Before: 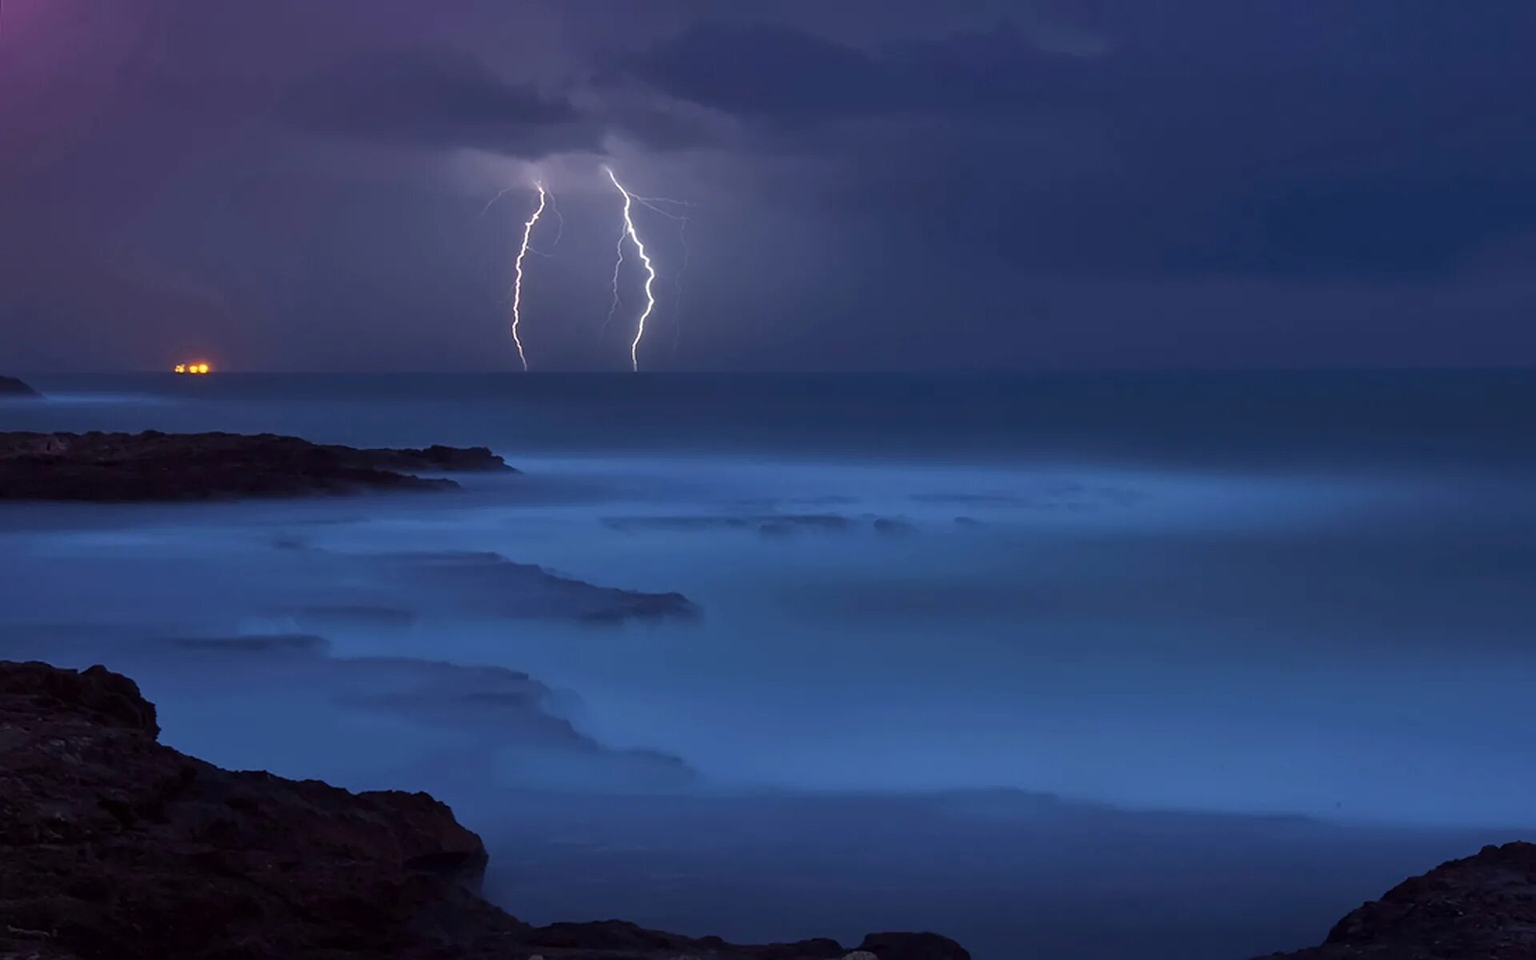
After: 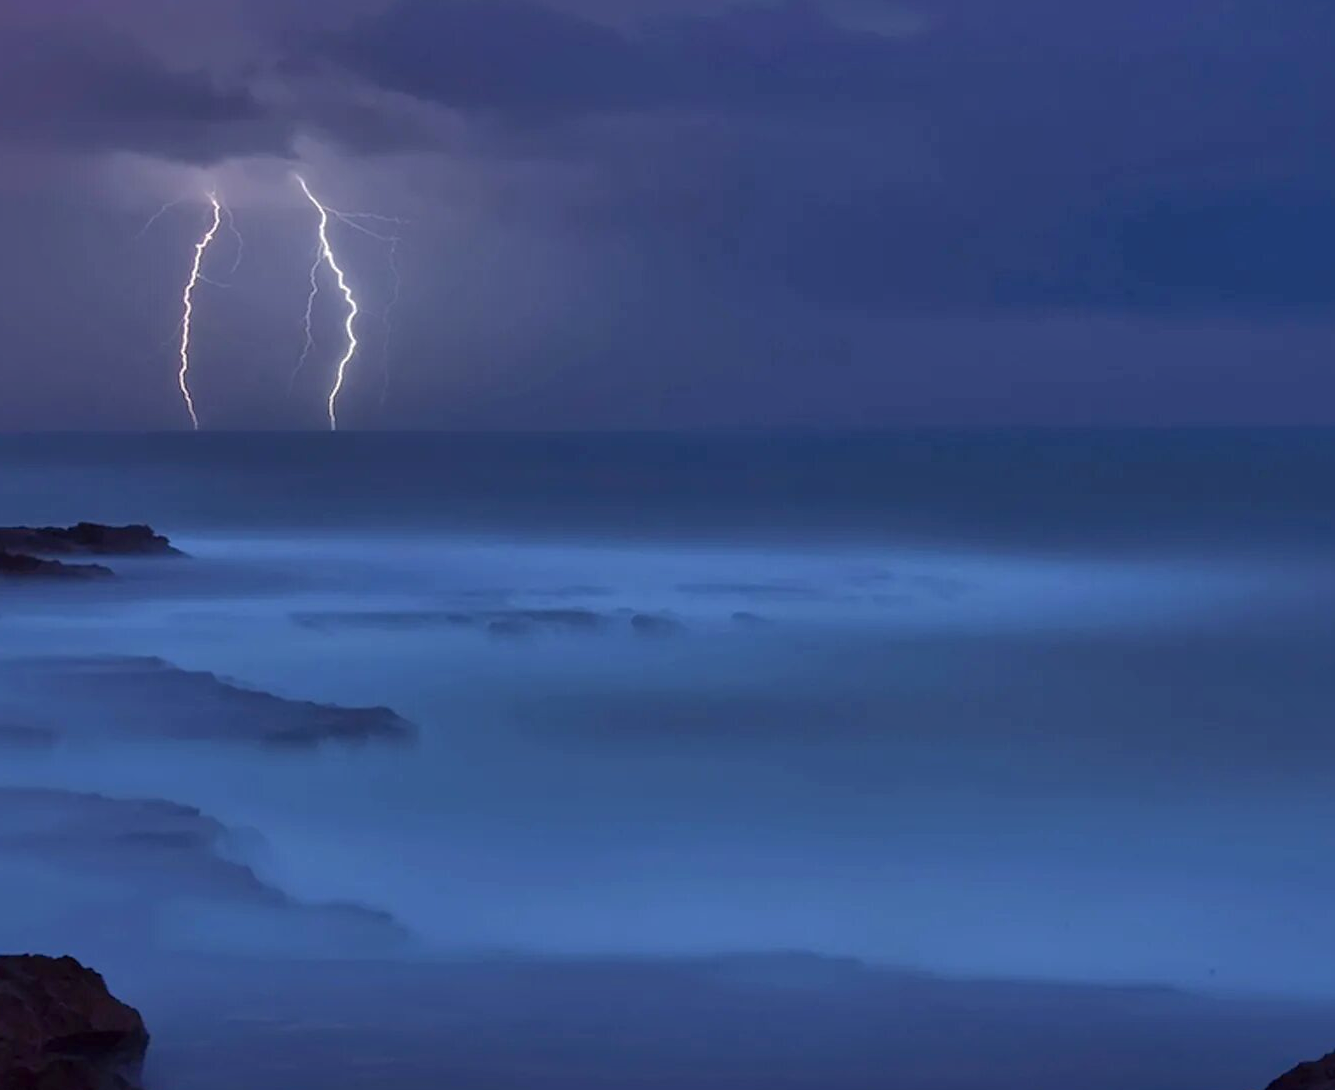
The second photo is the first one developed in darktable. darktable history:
crop and rotate: left 24.034%, top 2.838%, right 6.406%, bottom 6.299%
shadows and highlights: on, module defaults
